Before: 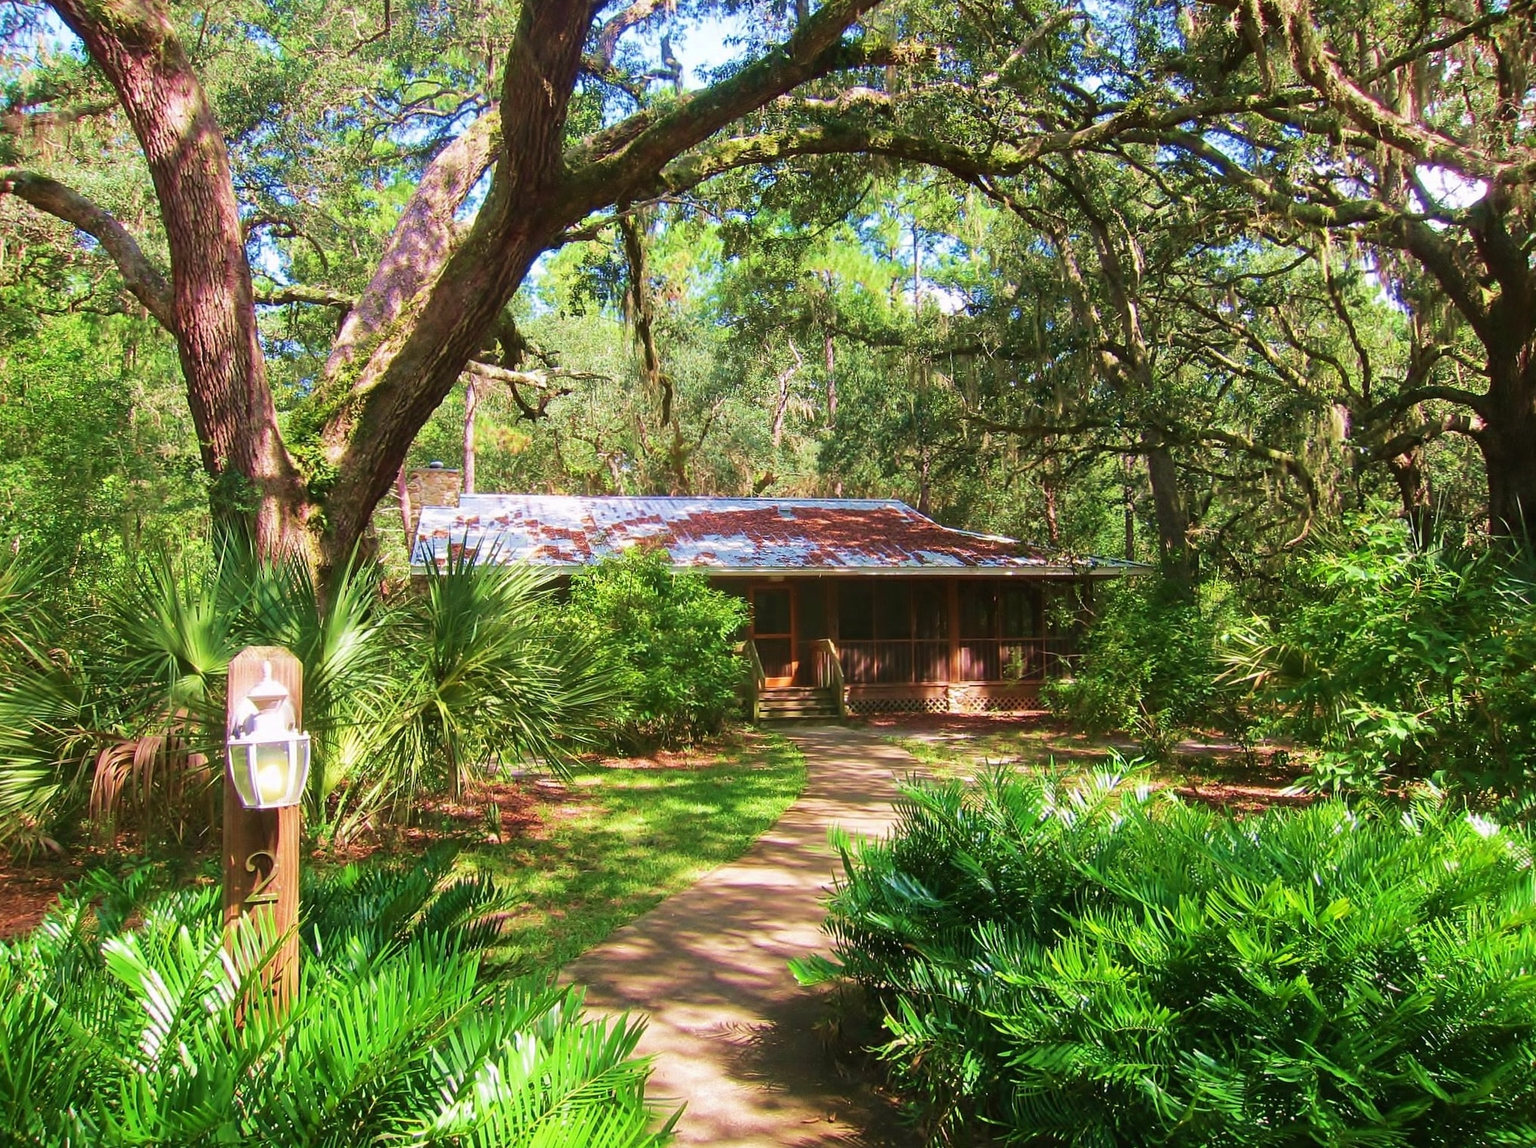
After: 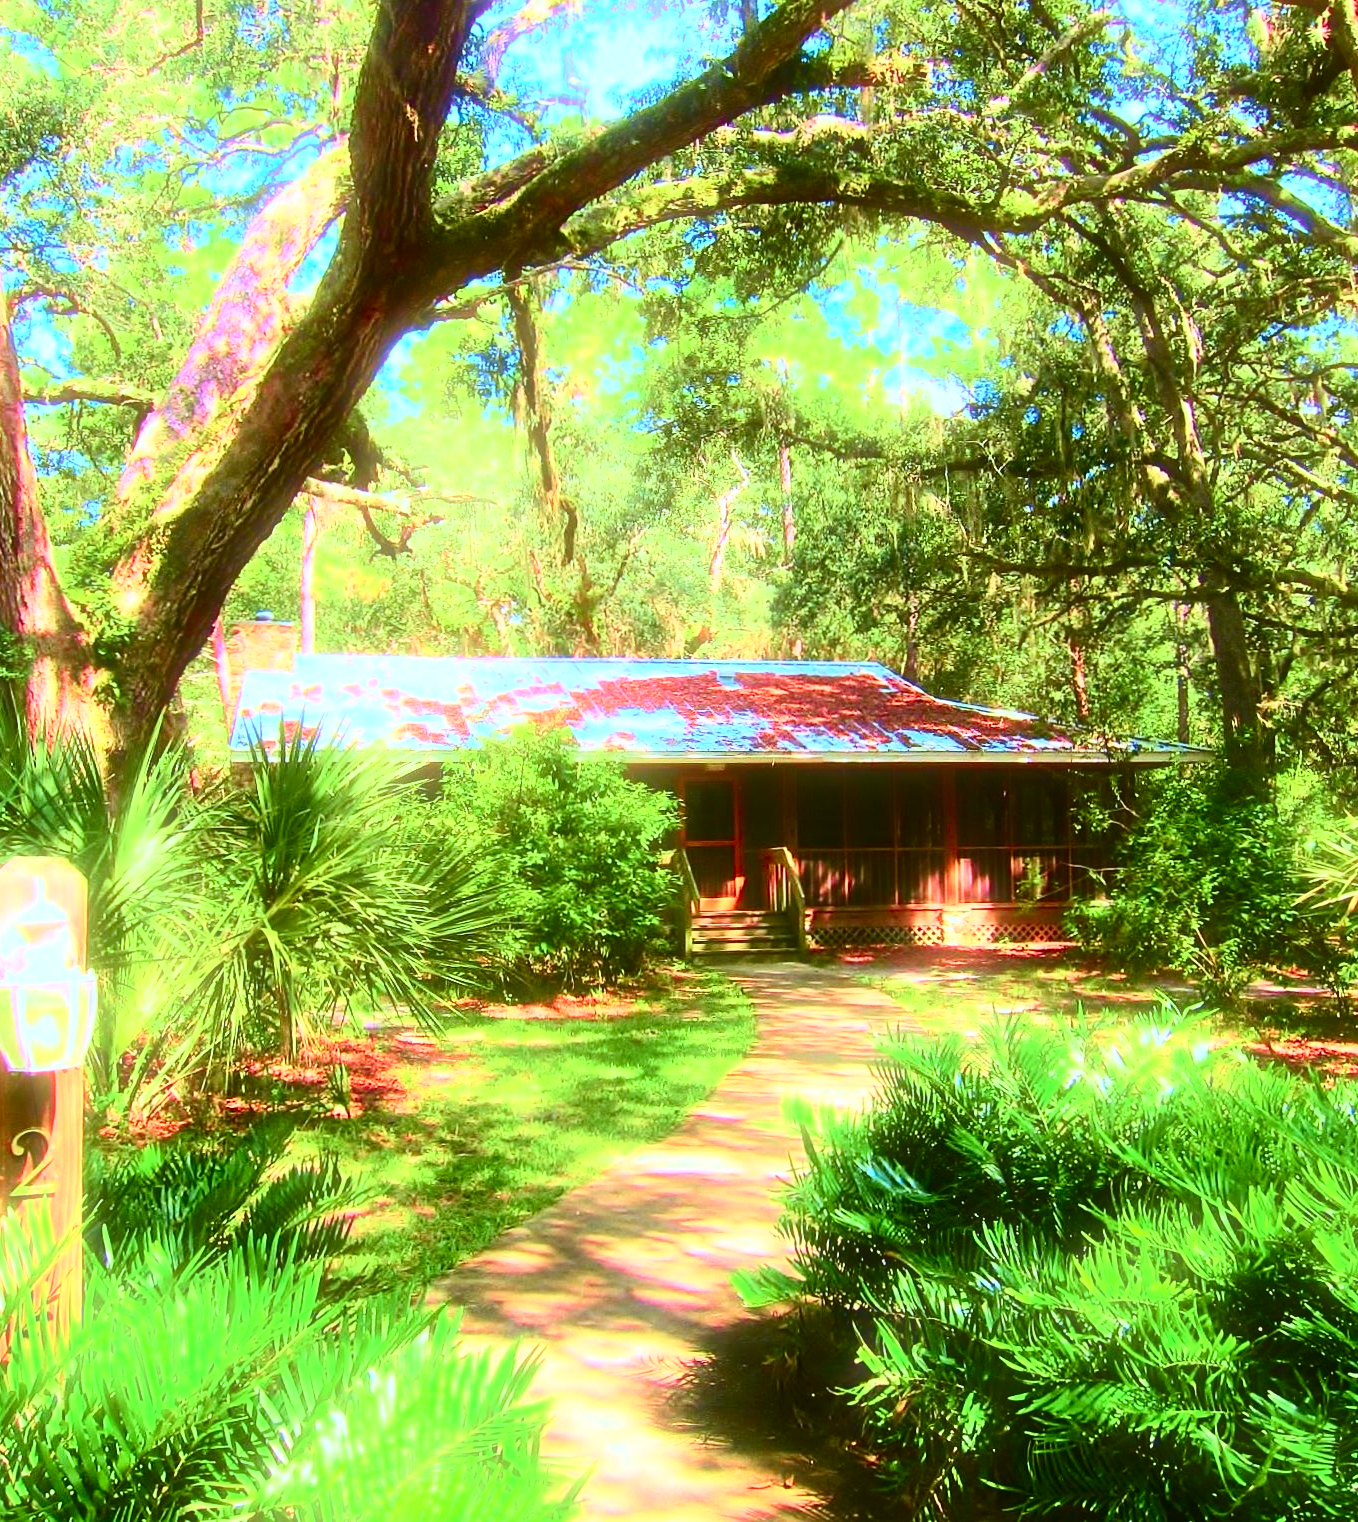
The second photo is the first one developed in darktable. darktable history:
crop and rotate: left 15.446%, right 17.836%
color correction: highlights a* -10.04, highlights b* -10.37
bloom: size 5%, threshold 95%, strength 15%
contrast brightness saturation: contrast 0.2, brightness 0.16, saturation 0.22
tone curve: curves: ch0 [(0, 0) (0.074, 0.04) (0.157, 0.1) (0.472, 0.515) (0.635, 0.731) (0.768, 0.878) (0.899, 0.969) (1, 1)]; ch1 [(0, 0) (0.08, 0.08) (0.3, 0.3) (0.5, 0.5) (0.539, 0.558) (0.586, 0.658) (0.69, 0.787) (0.92, 0.92) (1, 1)]; ch2 [(0, 0) (0.08, 0.08) (0.3, 0.3) (0.5, 0.5) (0.543, 0.597) (0.597, 0.679) (0.92, 0.92) (1, 1)], color space Lab, independent channels, preserve colors none
